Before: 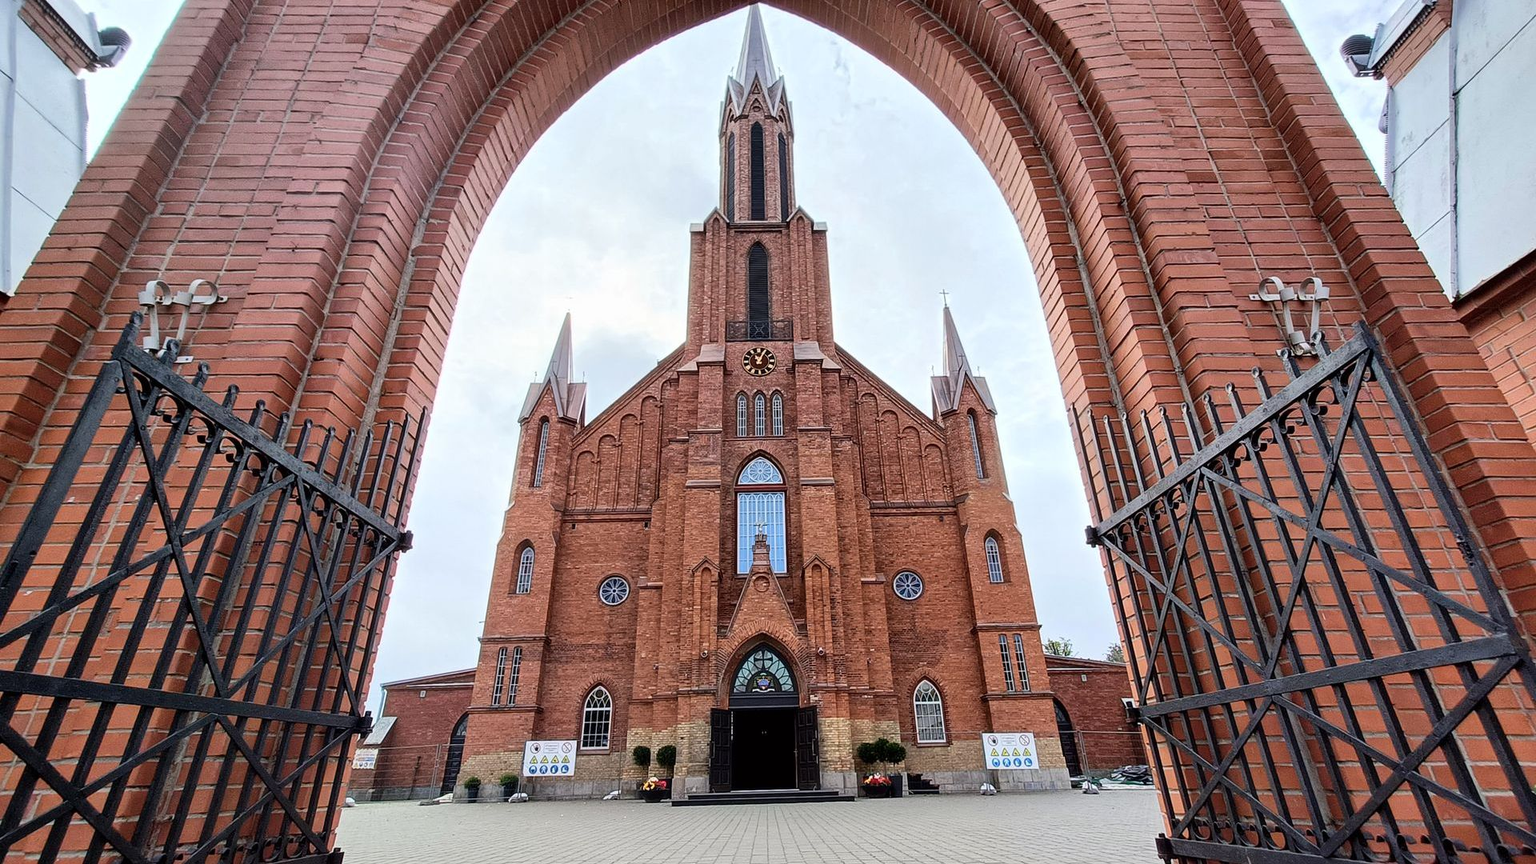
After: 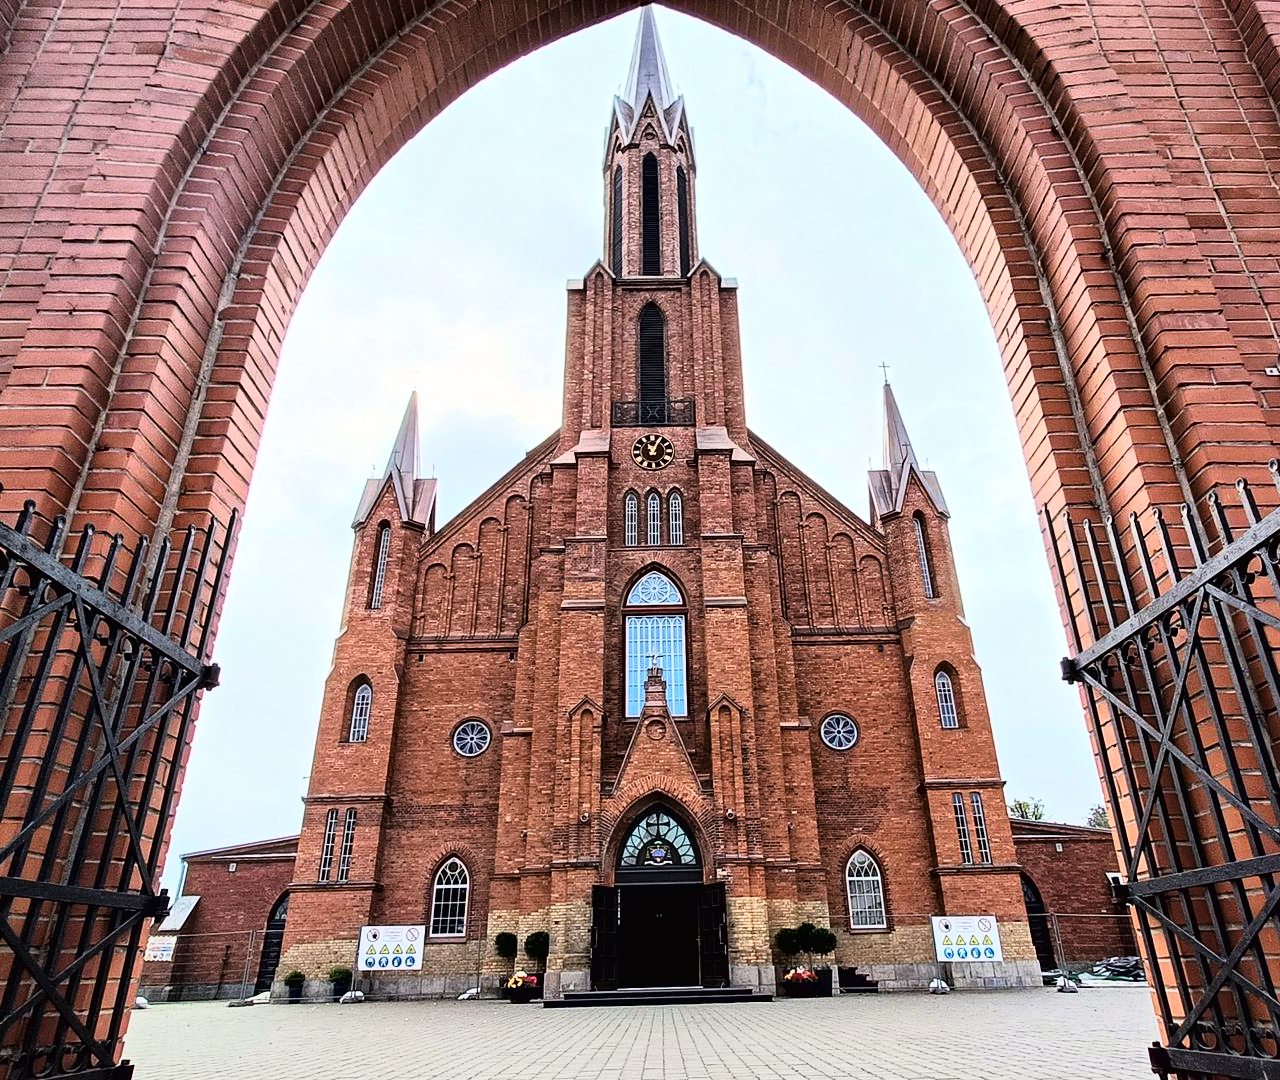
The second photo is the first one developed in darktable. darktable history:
haze removal: strength 0.29, distance 0.25, compatibility mode true, adaptive false
tone curve: curves: ch0 [(0.016, 0.011) (0.084, 0.026) (0.469, 0.508) (0.721, 0.862) (1, 1)], color space Lab, linked channels, preserve colors none
crop and rotate: left 15.446%, right 17.836%
